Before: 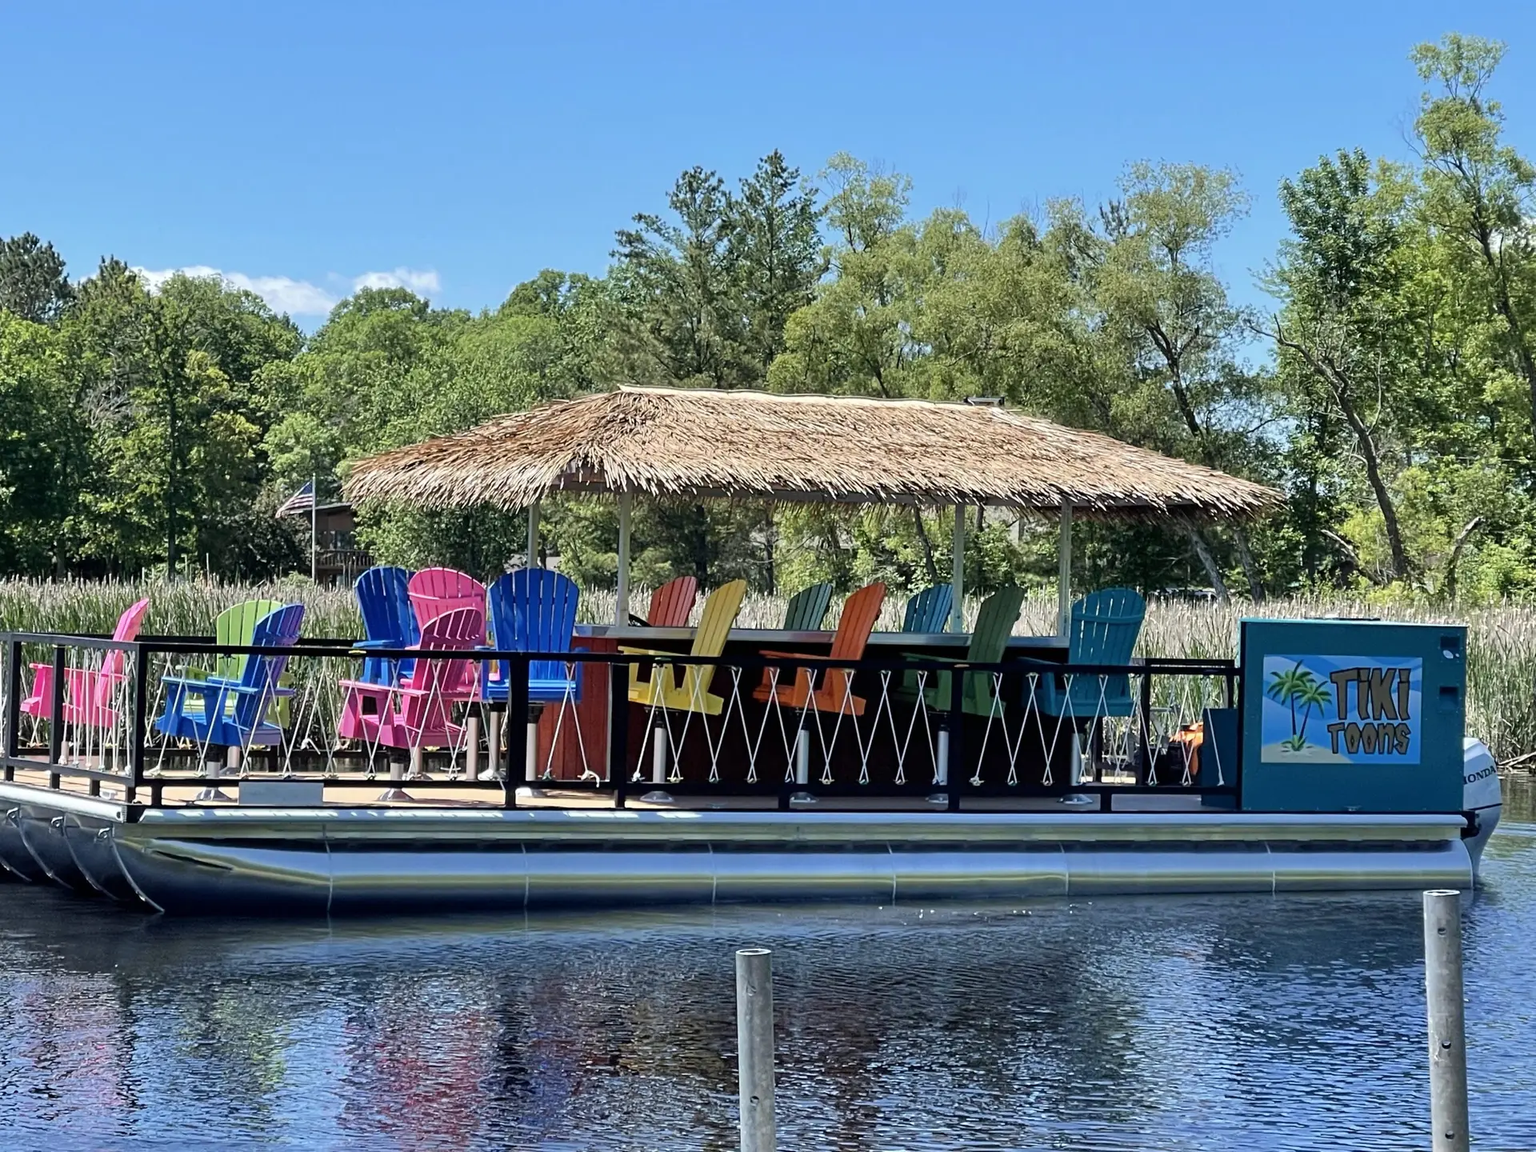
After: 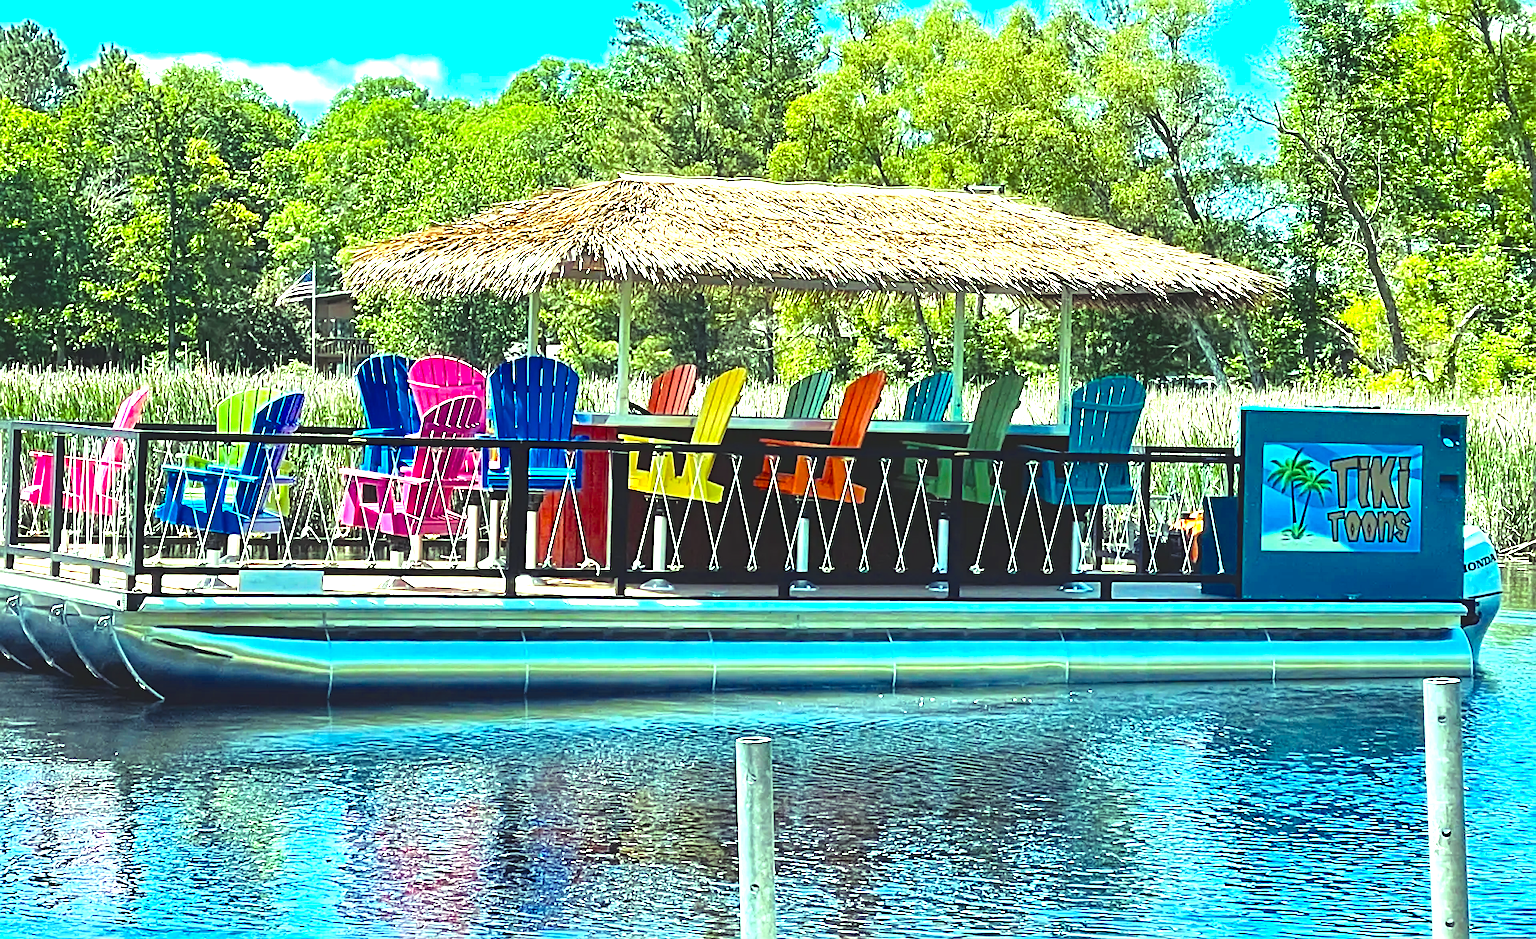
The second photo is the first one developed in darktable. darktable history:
crop and rotate: top 18.468%
color balance rgb: highlights gain › luminance 15.205%, highlights gain › chroma 7.1%, highlights gain › hue 124.52°, global offset › luminance 0.742%, perceptual saturation grading › global saturation 25.685%, perceptual brilliance grading › global brilliance 9.87%, perceptual brilliance grading › shadows 15.377%, saturation formula JzAzBz (2021)
color calibration: output R [0.972, 0.068, -0.094, 0], output G [-0.178, 1.216, -0.086, 0], output B [0.095, -0.136, 0.98, 0], x 0.342, y 0.355, temperature 5149.07 K
tone equalizer: -8 EV -0.456 EV, -7 EV -0.399 EV, -6 EV -0.342 EV, -5 EV -0.218 EV, -3 EV 0.218 EV, -2 EV 0.305 EV, -1 EV 0.388 EV, +0 EV 0.405 EV
sharpen: on, module defaults
local contrast: mode bilateral grid, contrast 19, coarseness 49, detail 120%, midtone range 0.2
contrast brightness saturation: contrast 0.009, saturation -0.048
exposure: black level correction -0.005, exposure 1.007 EV, compensate exposure bias true, compensate highlight preservation false
